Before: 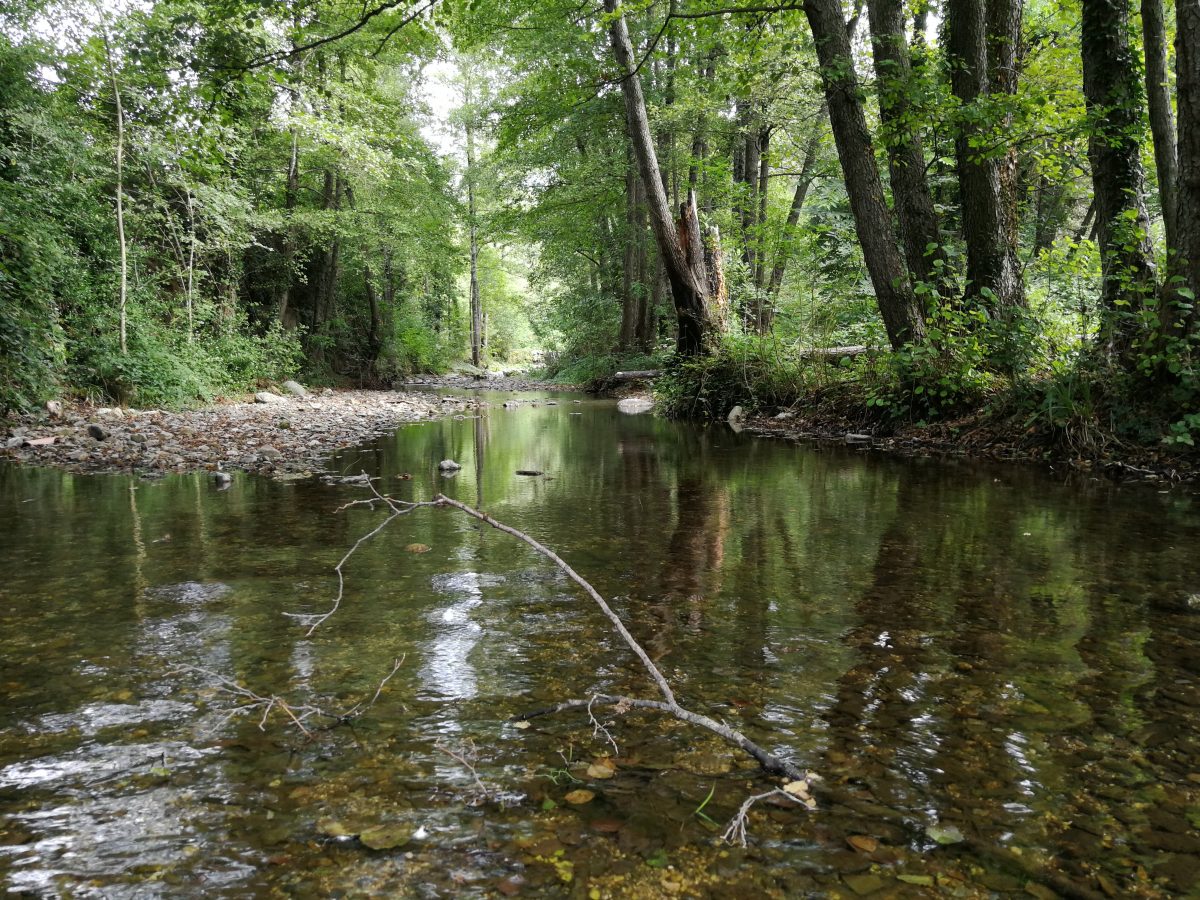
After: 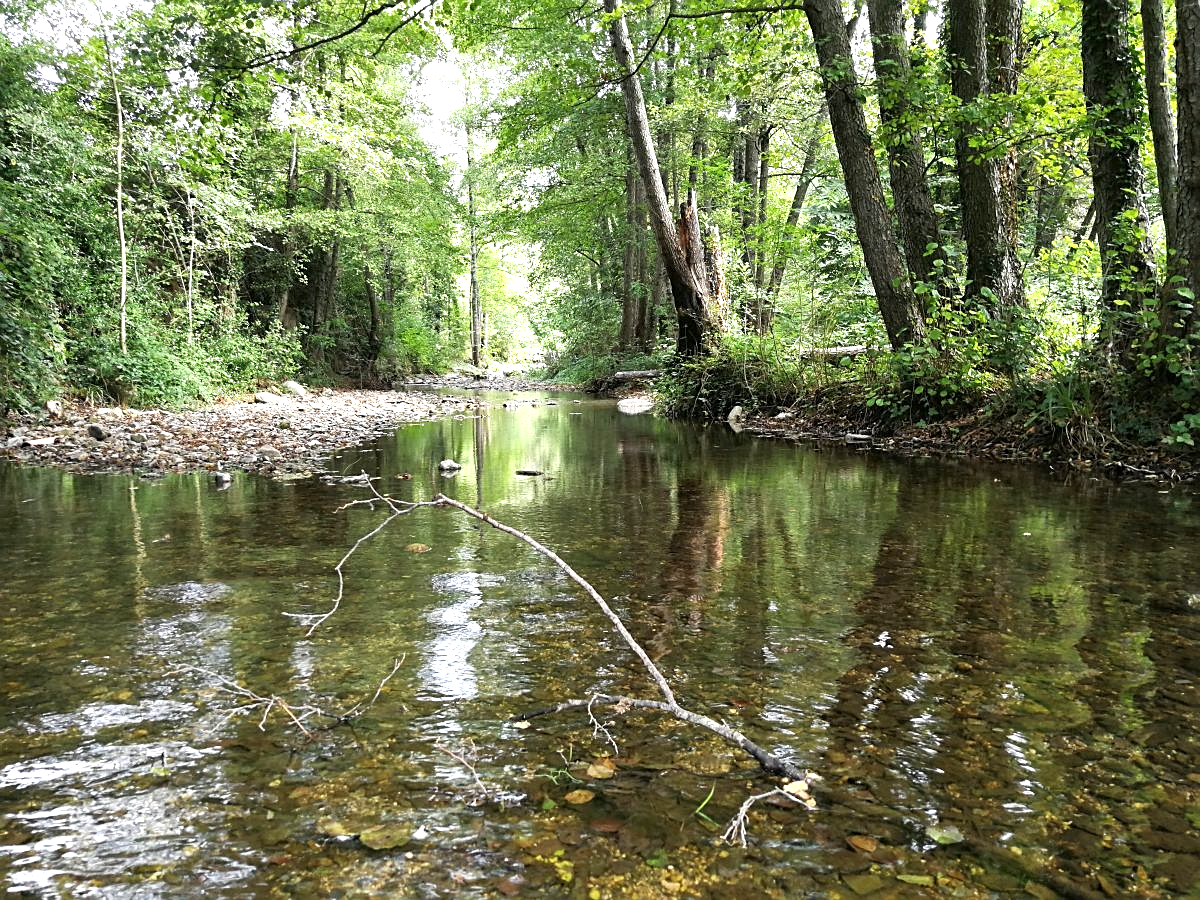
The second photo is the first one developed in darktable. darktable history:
exposure: exposure 0.935 EV, compensate highlight preservation false
sharpen: on, module defaults
